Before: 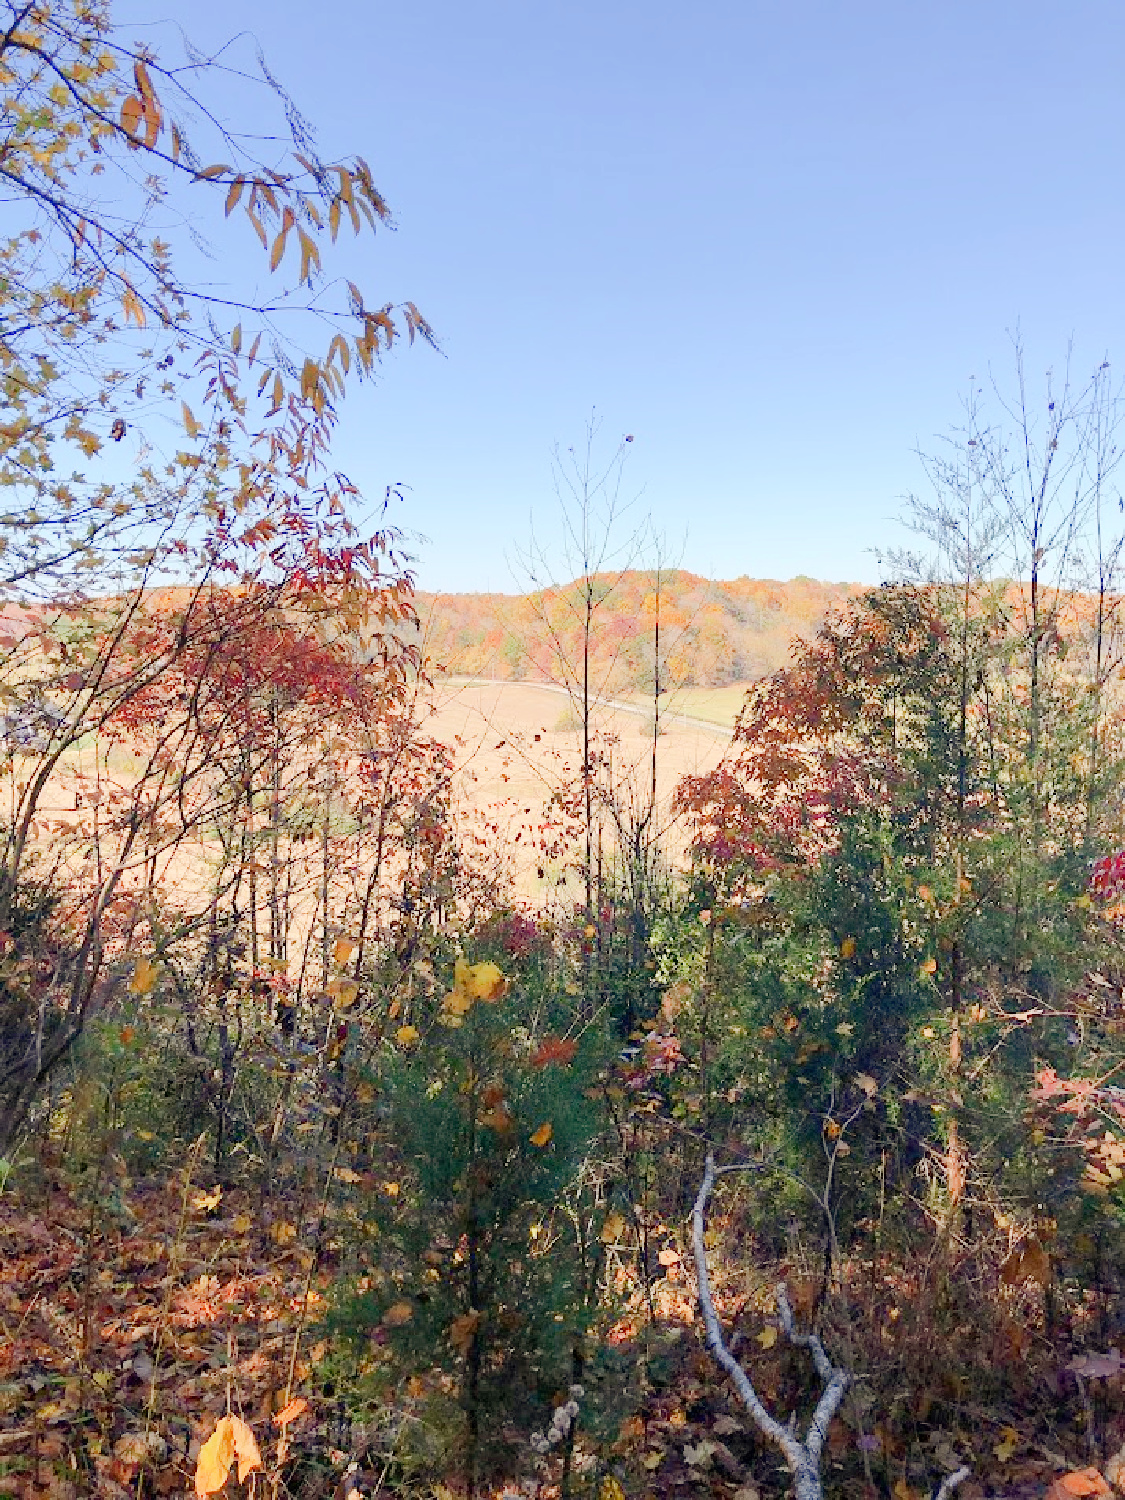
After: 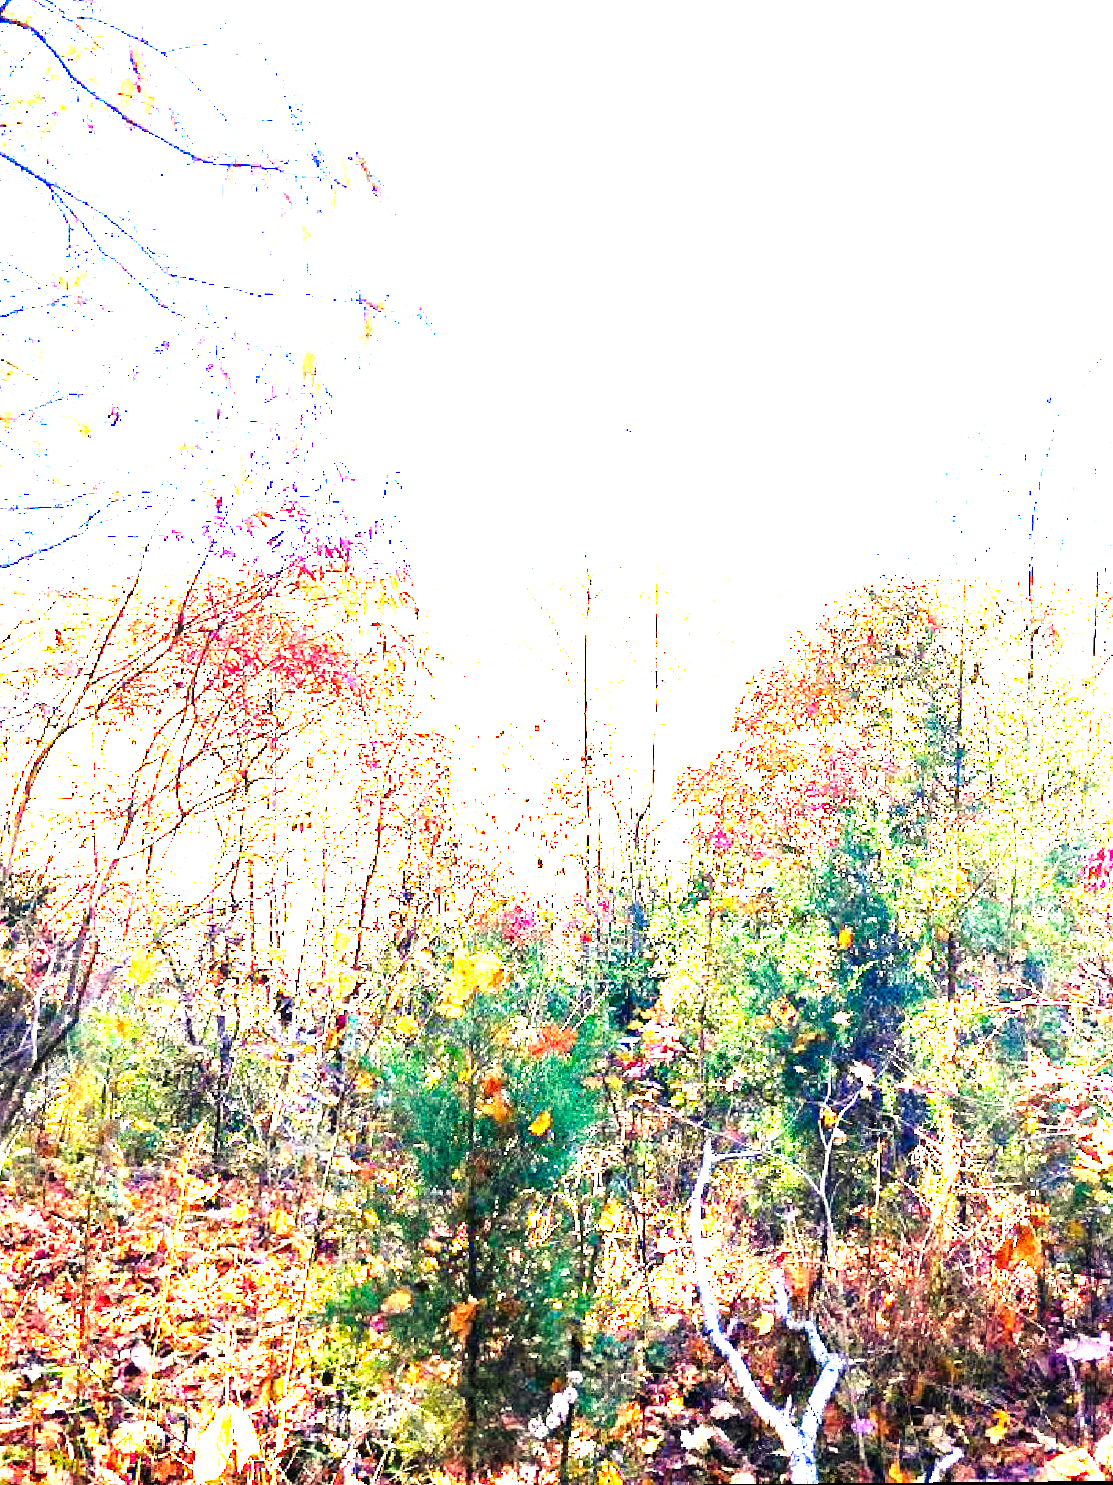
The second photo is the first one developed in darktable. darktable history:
base curve: curves: ch0 [(0, 0) (0.028, 0.03) (0.121, 0.232) (0.46, 0.748) (0.859, 0.968) (1, 1)], preserve colors none
rotate and perspective: rotation 0.174°, lens shift (vertical) 0.013, lens shift (horizontal) 0.019, shear 0.001, automatic cropping original format, crop left 0.007, crop right 0.991, crop top 0.016, crop bottom 0.997
levels: levels [0, 0.281, 0.562]
